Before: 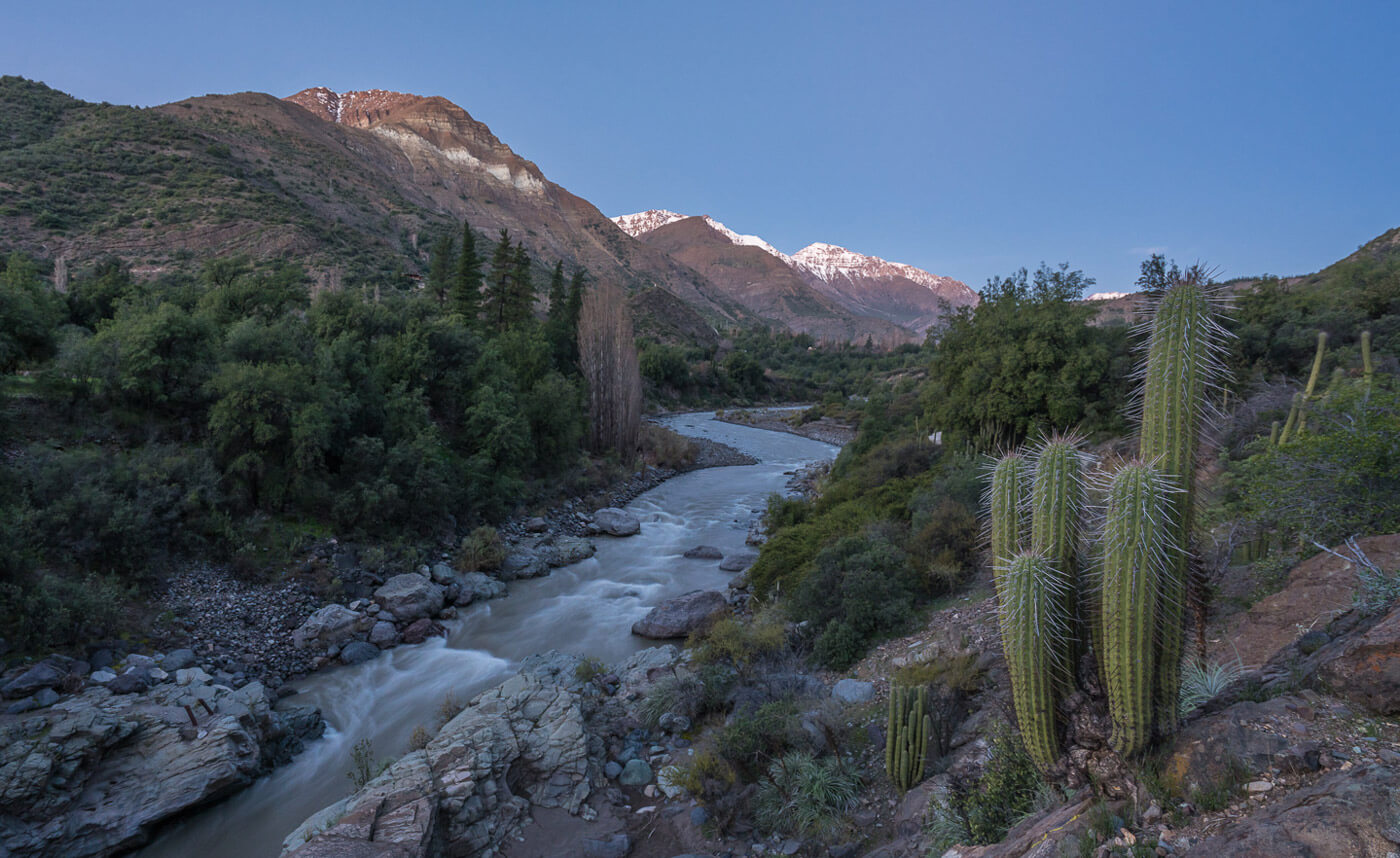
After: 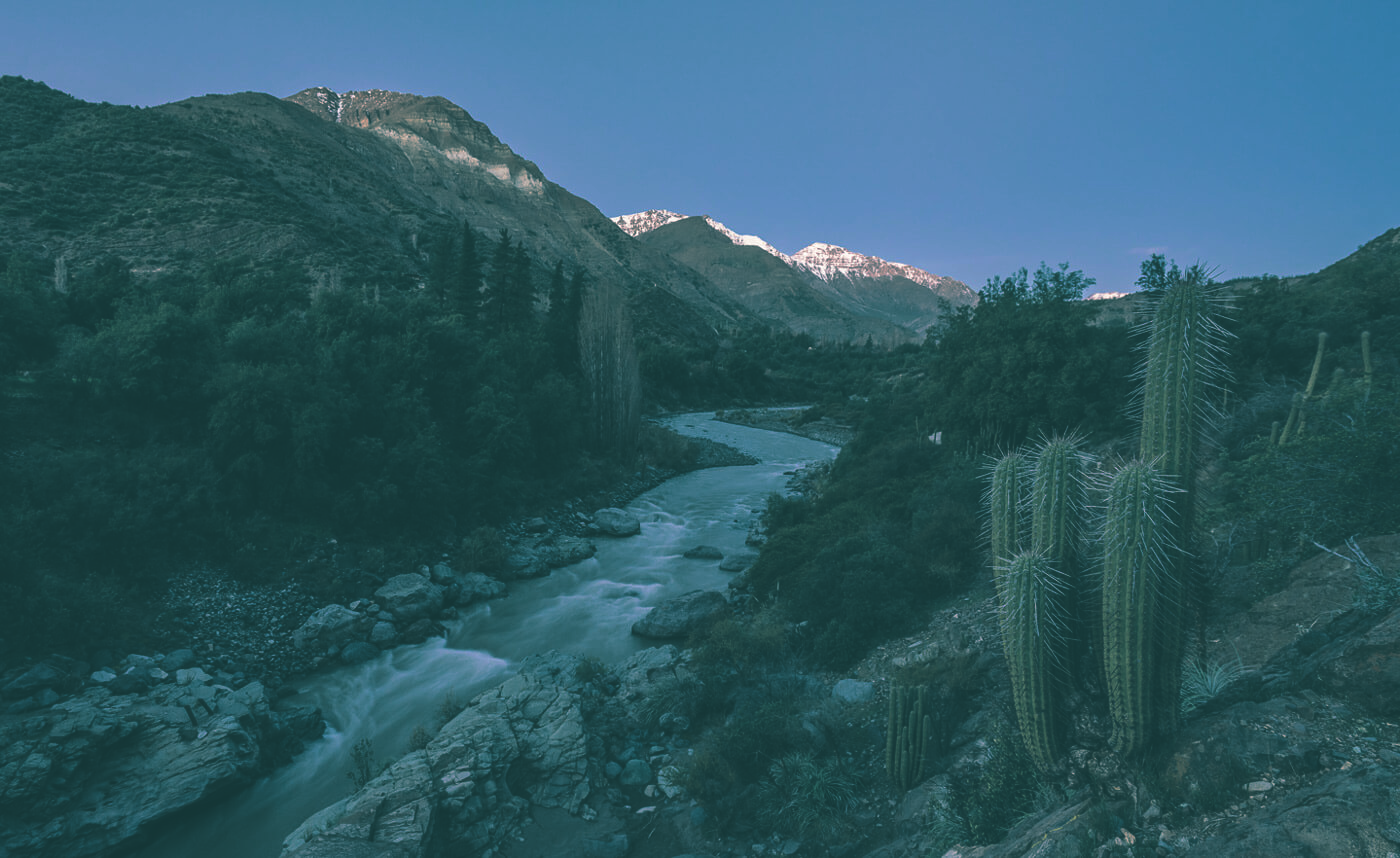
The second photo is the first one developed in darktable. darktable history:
exposure: compensate highlight preservation false
rgb curve: curves: ch0 [(0, 0.186) (0.314, 0.284) (0.775, 0.708) (1, 1)], compensate middle gray true, preserve colors none
split-toning: shadows › hue 186.43°, highlights › hue 49.29°, compress 30.29%
